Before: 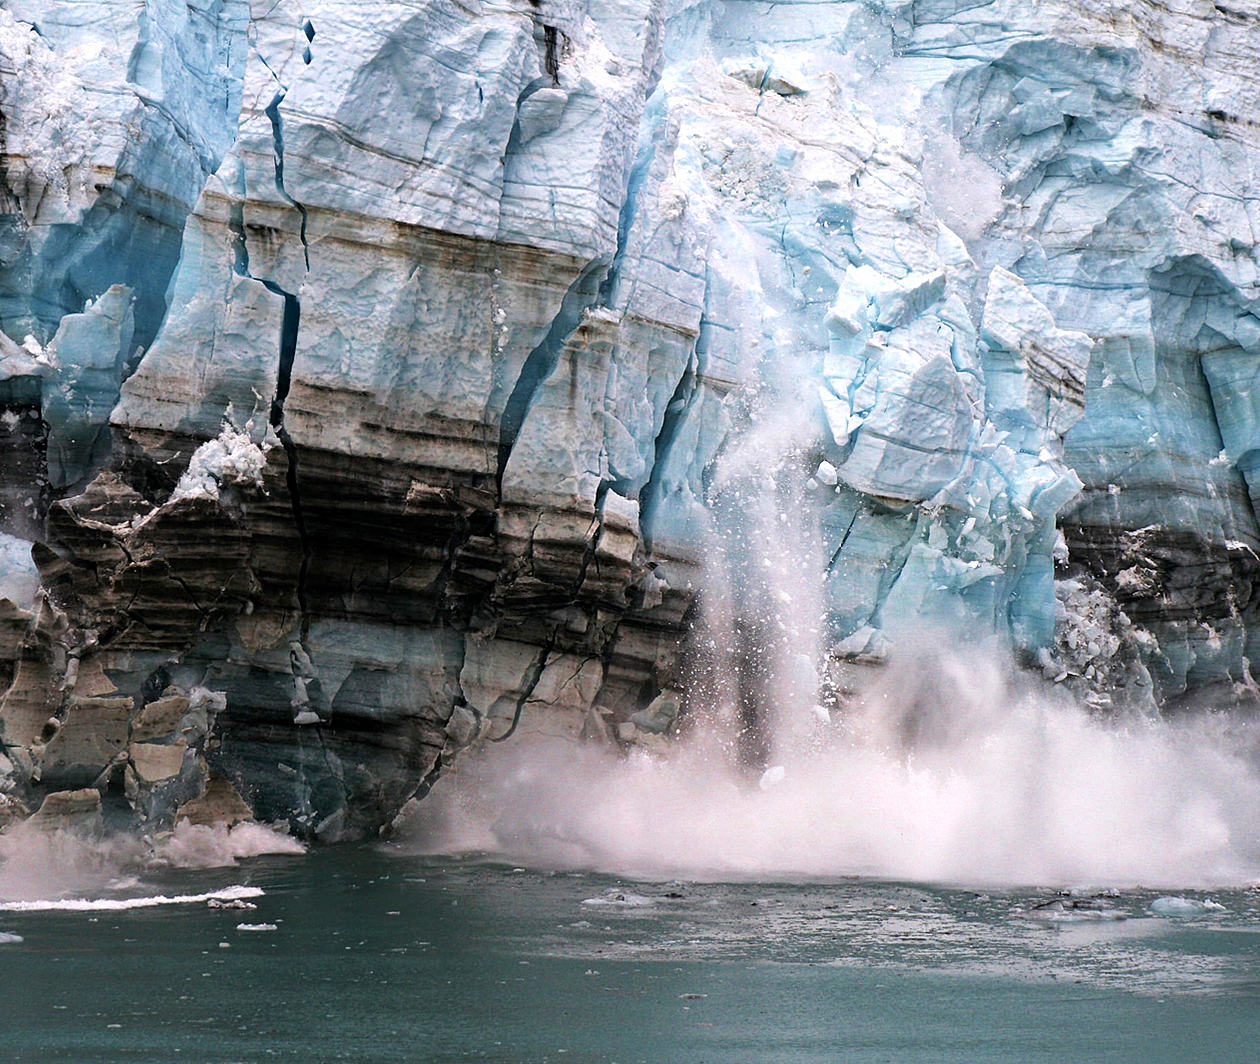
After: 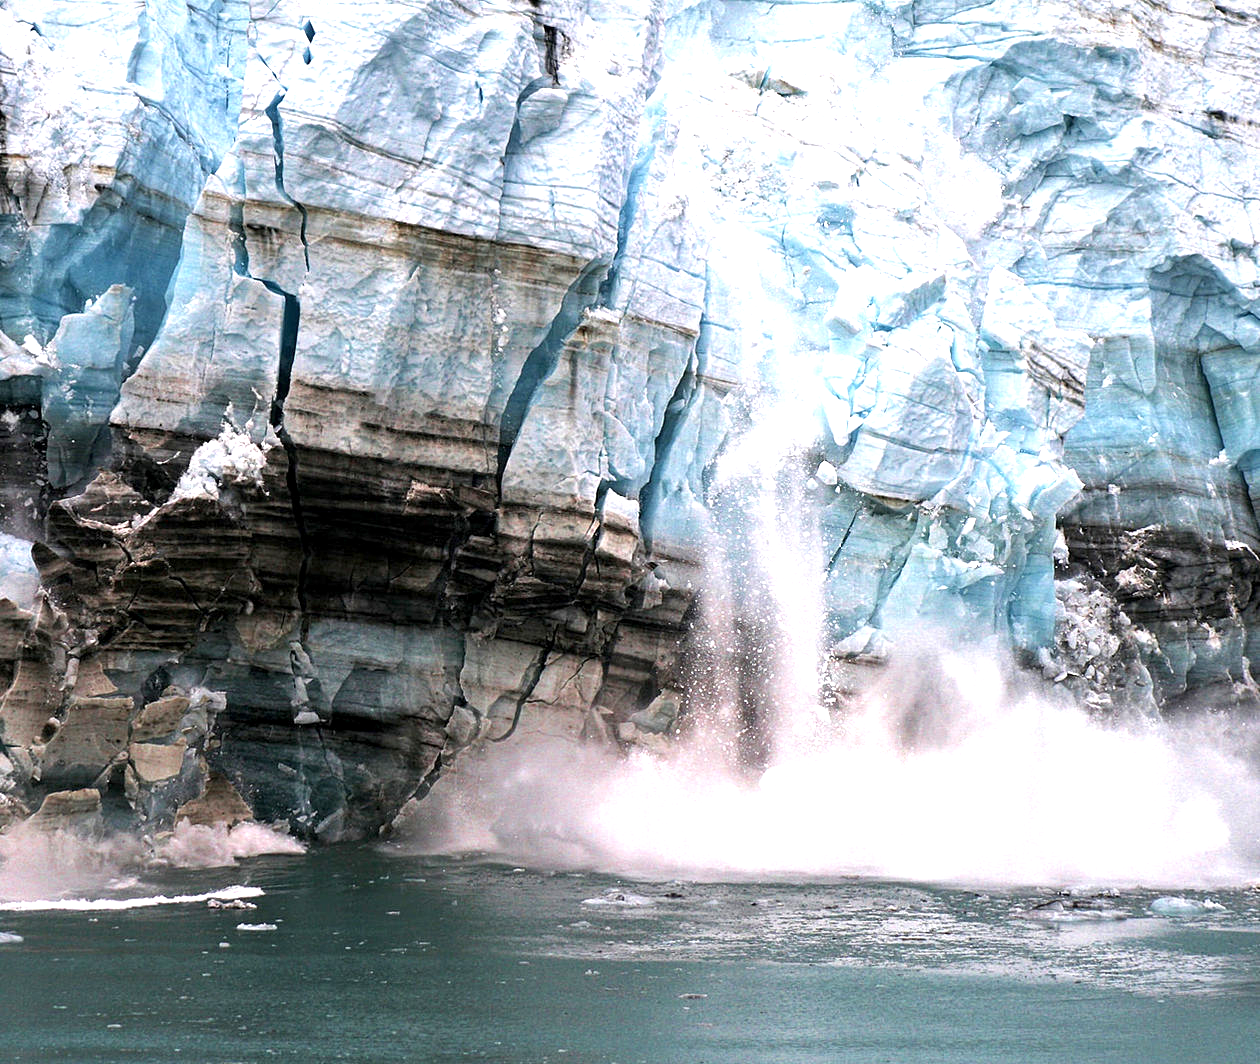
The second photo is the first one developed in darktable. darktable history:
local contrast: highlights 105%, shadows 97%, detail 120%, midtone range 0.2
exposure: exposure 0.605 EV, compensate highlight preservation false
